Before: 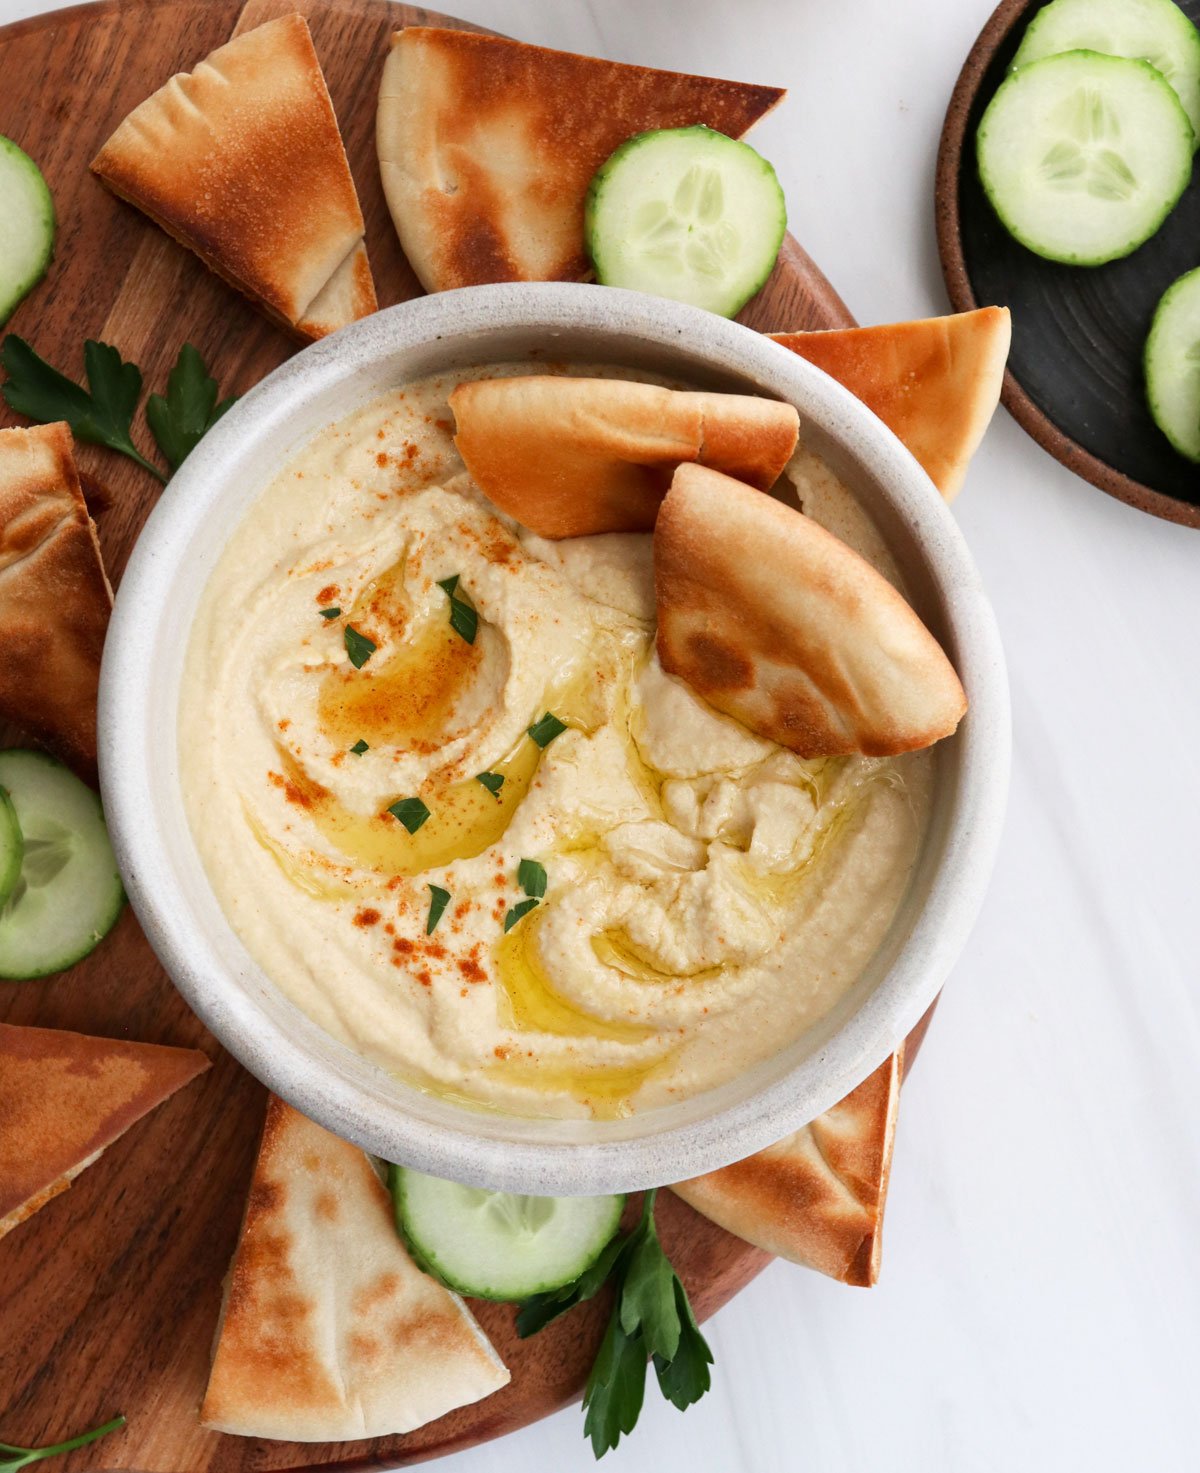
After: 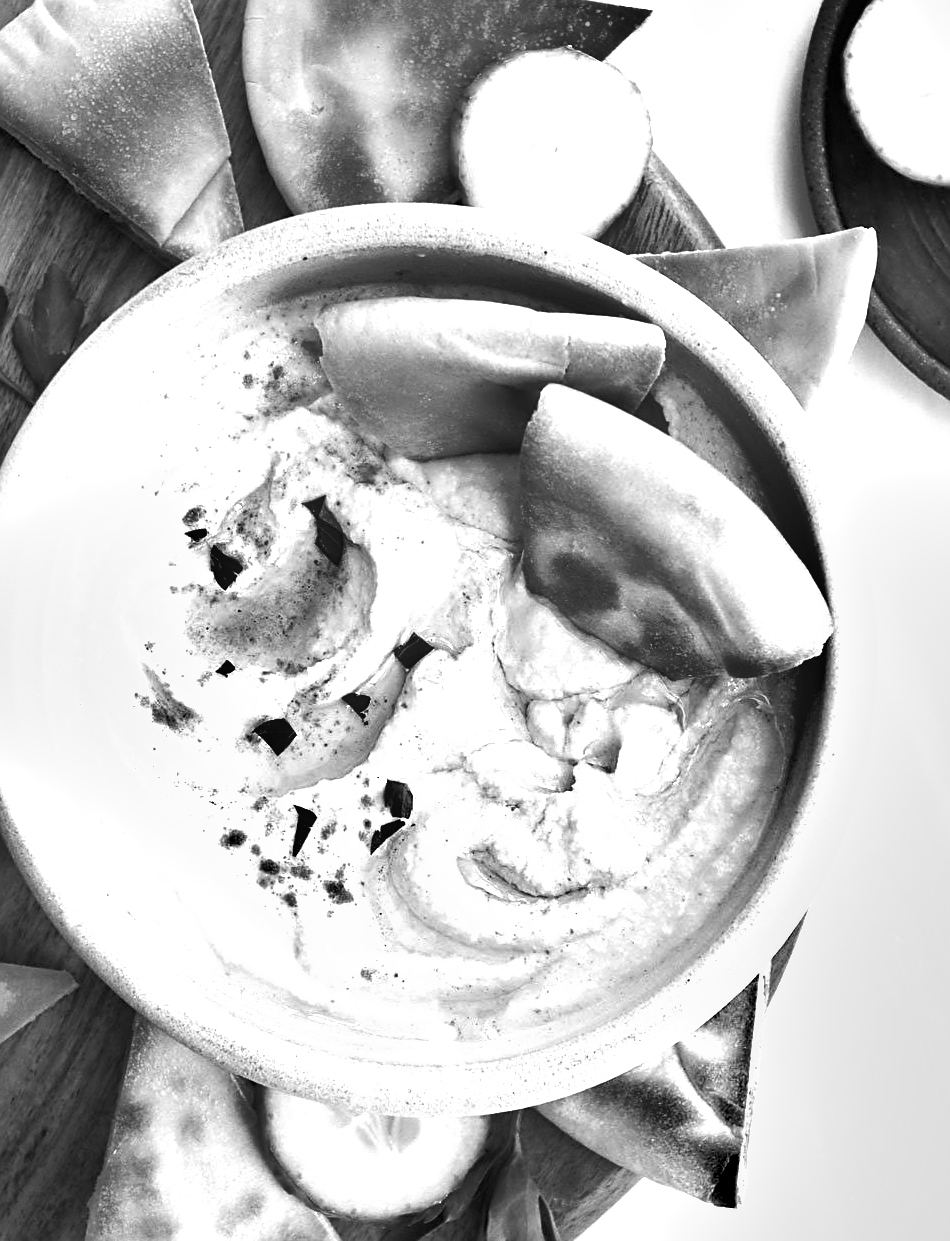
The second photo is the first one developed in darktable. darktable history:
sharpen: on, module defaults
exposure: exposure 0.999 EV, compensate highlight preservation false
shadows and highlights: soften with gaussian
crop: left 11.225%, top 5.381%, right 9.565%, bottom 10.314%
monochrome: a 32, b 64, size 2.3
